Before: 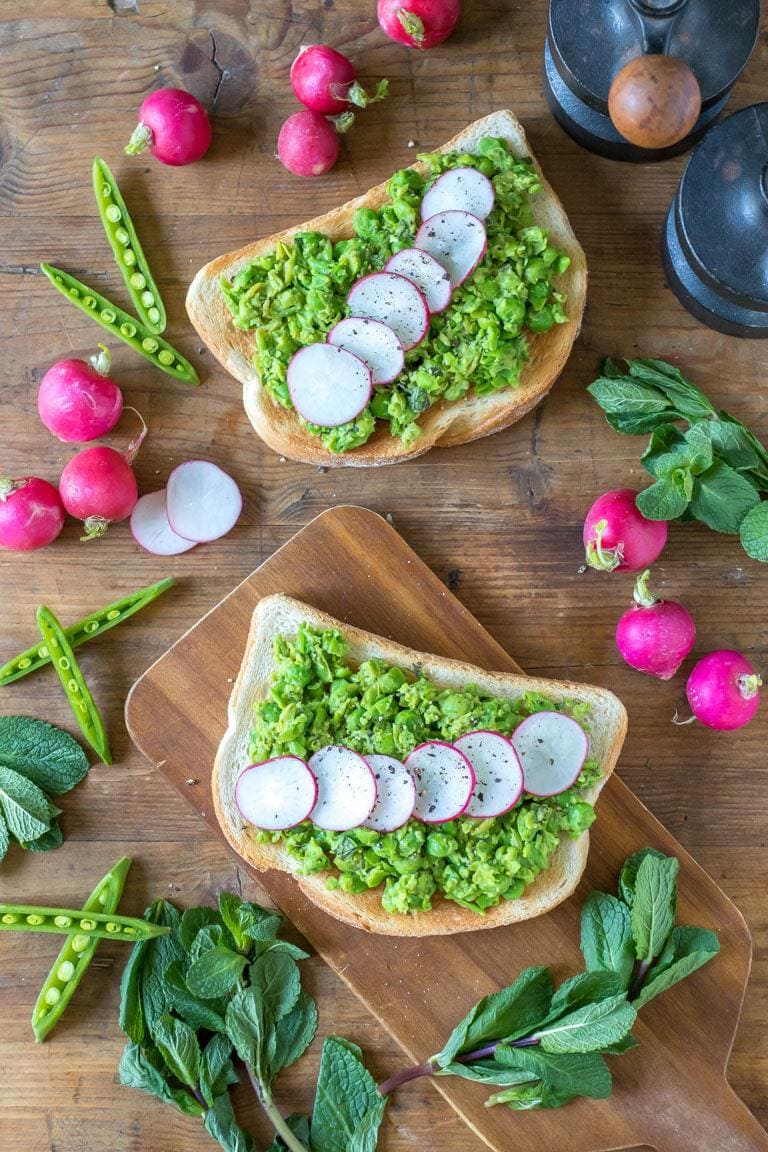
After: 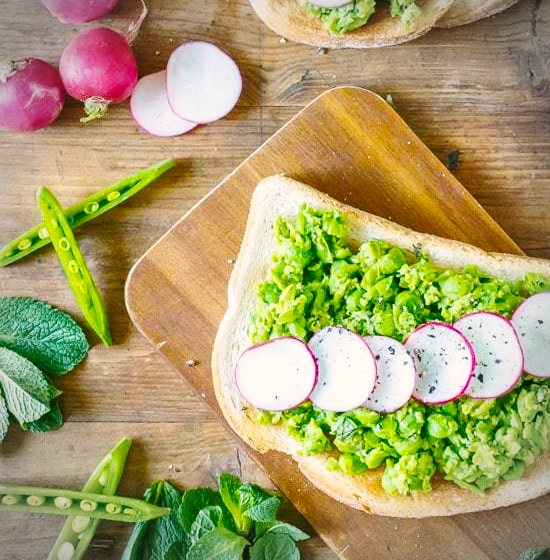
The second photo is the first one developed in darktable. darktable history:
base curve: curves: ch0 [(0, 0.007) (0.028, 0.063) (0.121, 0.311) (0.46, 0.743) (0.859, 0.957) (1, 1)], preserve colors none
shadows and highlights: low approximation 0.01, soften with gaussian
color correction: highlights a* 4.13, highlights b* 4.96, shadows a* -7.41, shadows b* 4.54
vignetting: saturation -0.657
color balance rgb: perceptual saturation grading › global saturation 19.734%, global vibrance 20%
exposure: compensate highlight preservation false
crop: top 36.457%, right 28.273%, bottom 14.885%
